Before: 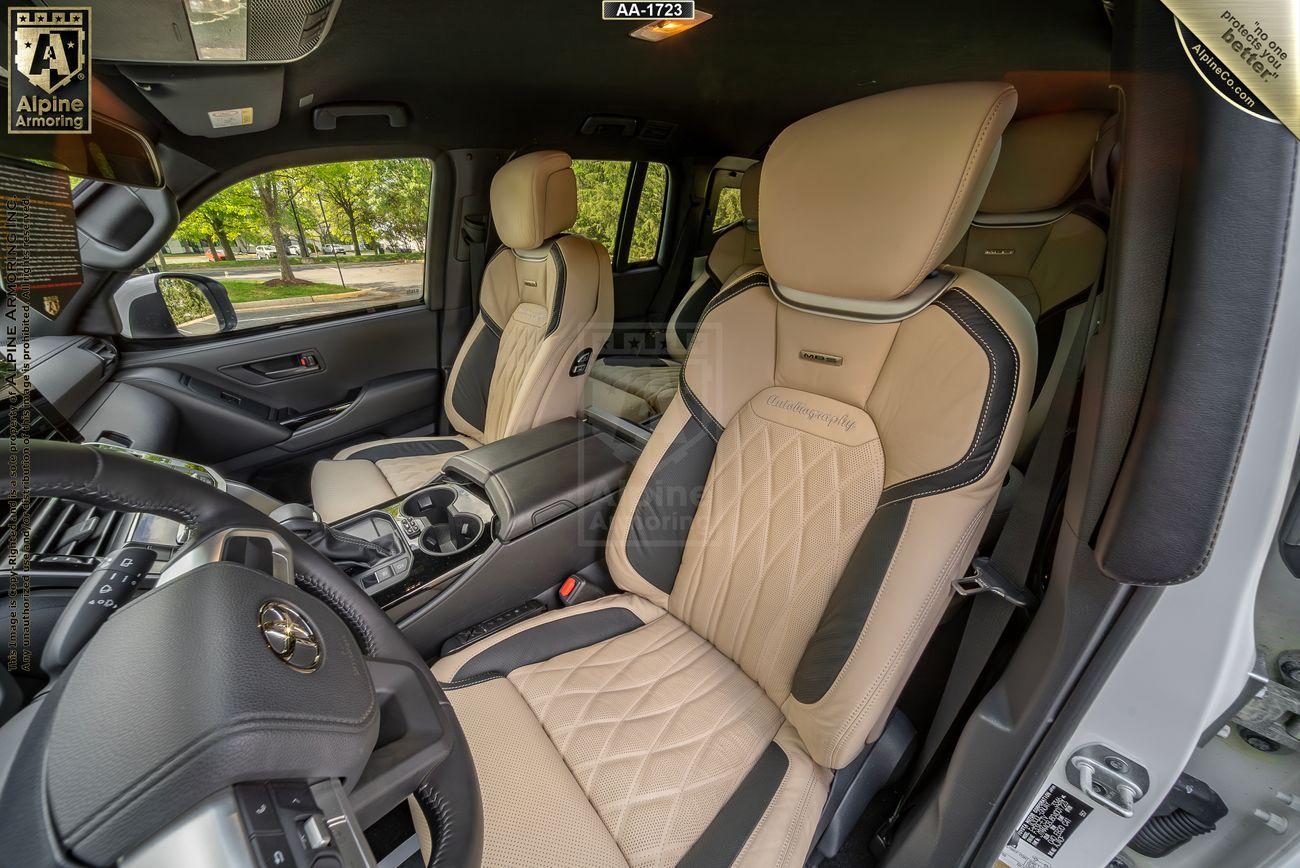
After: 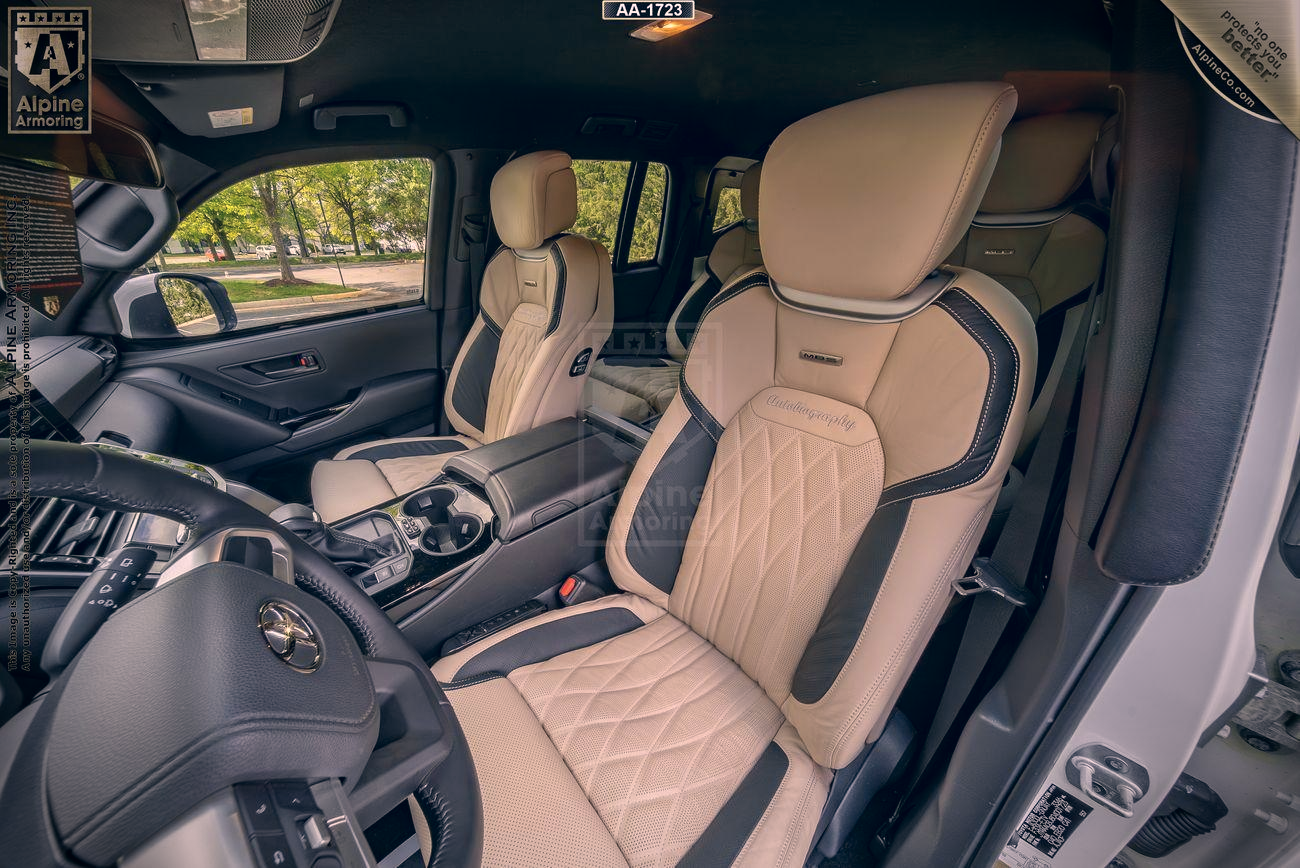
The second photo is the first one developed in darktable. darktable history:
color correction: highlights a* 13.98, highlights b* 5.96, shadows a* -6.07, shadows b* -15.39, saturation 0.866
vignetting: fall-off start 90.8%, fall-off radius 38.45%, brightness -0.589, saturation -0.113, width/height ratio 1.212, shape 1.3
